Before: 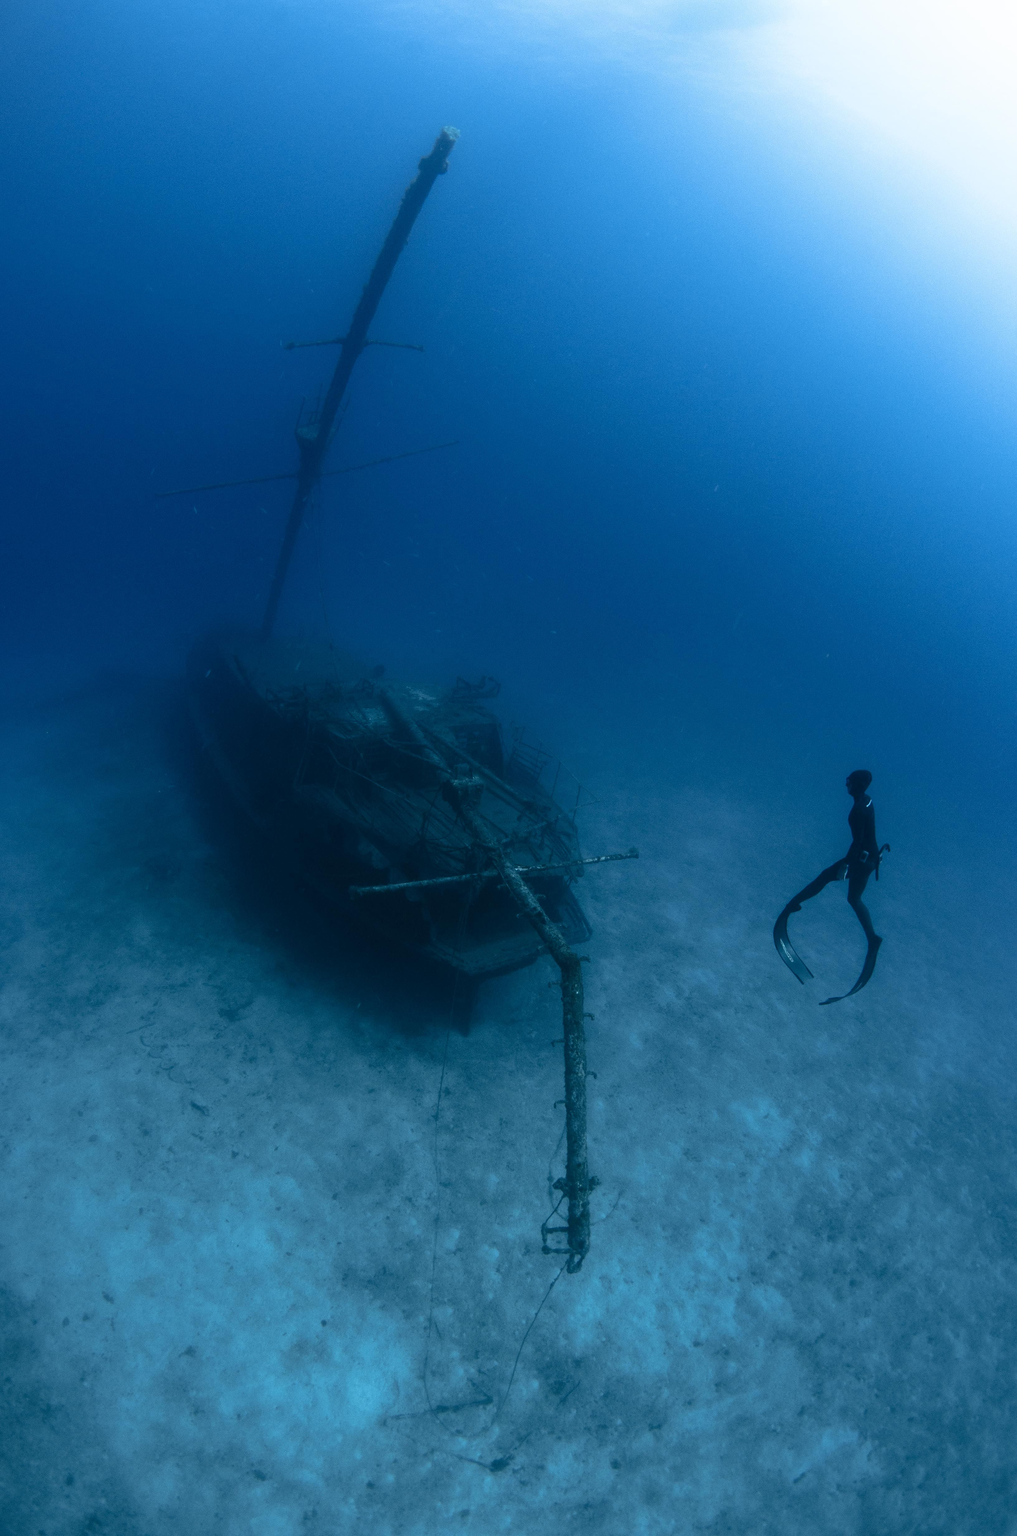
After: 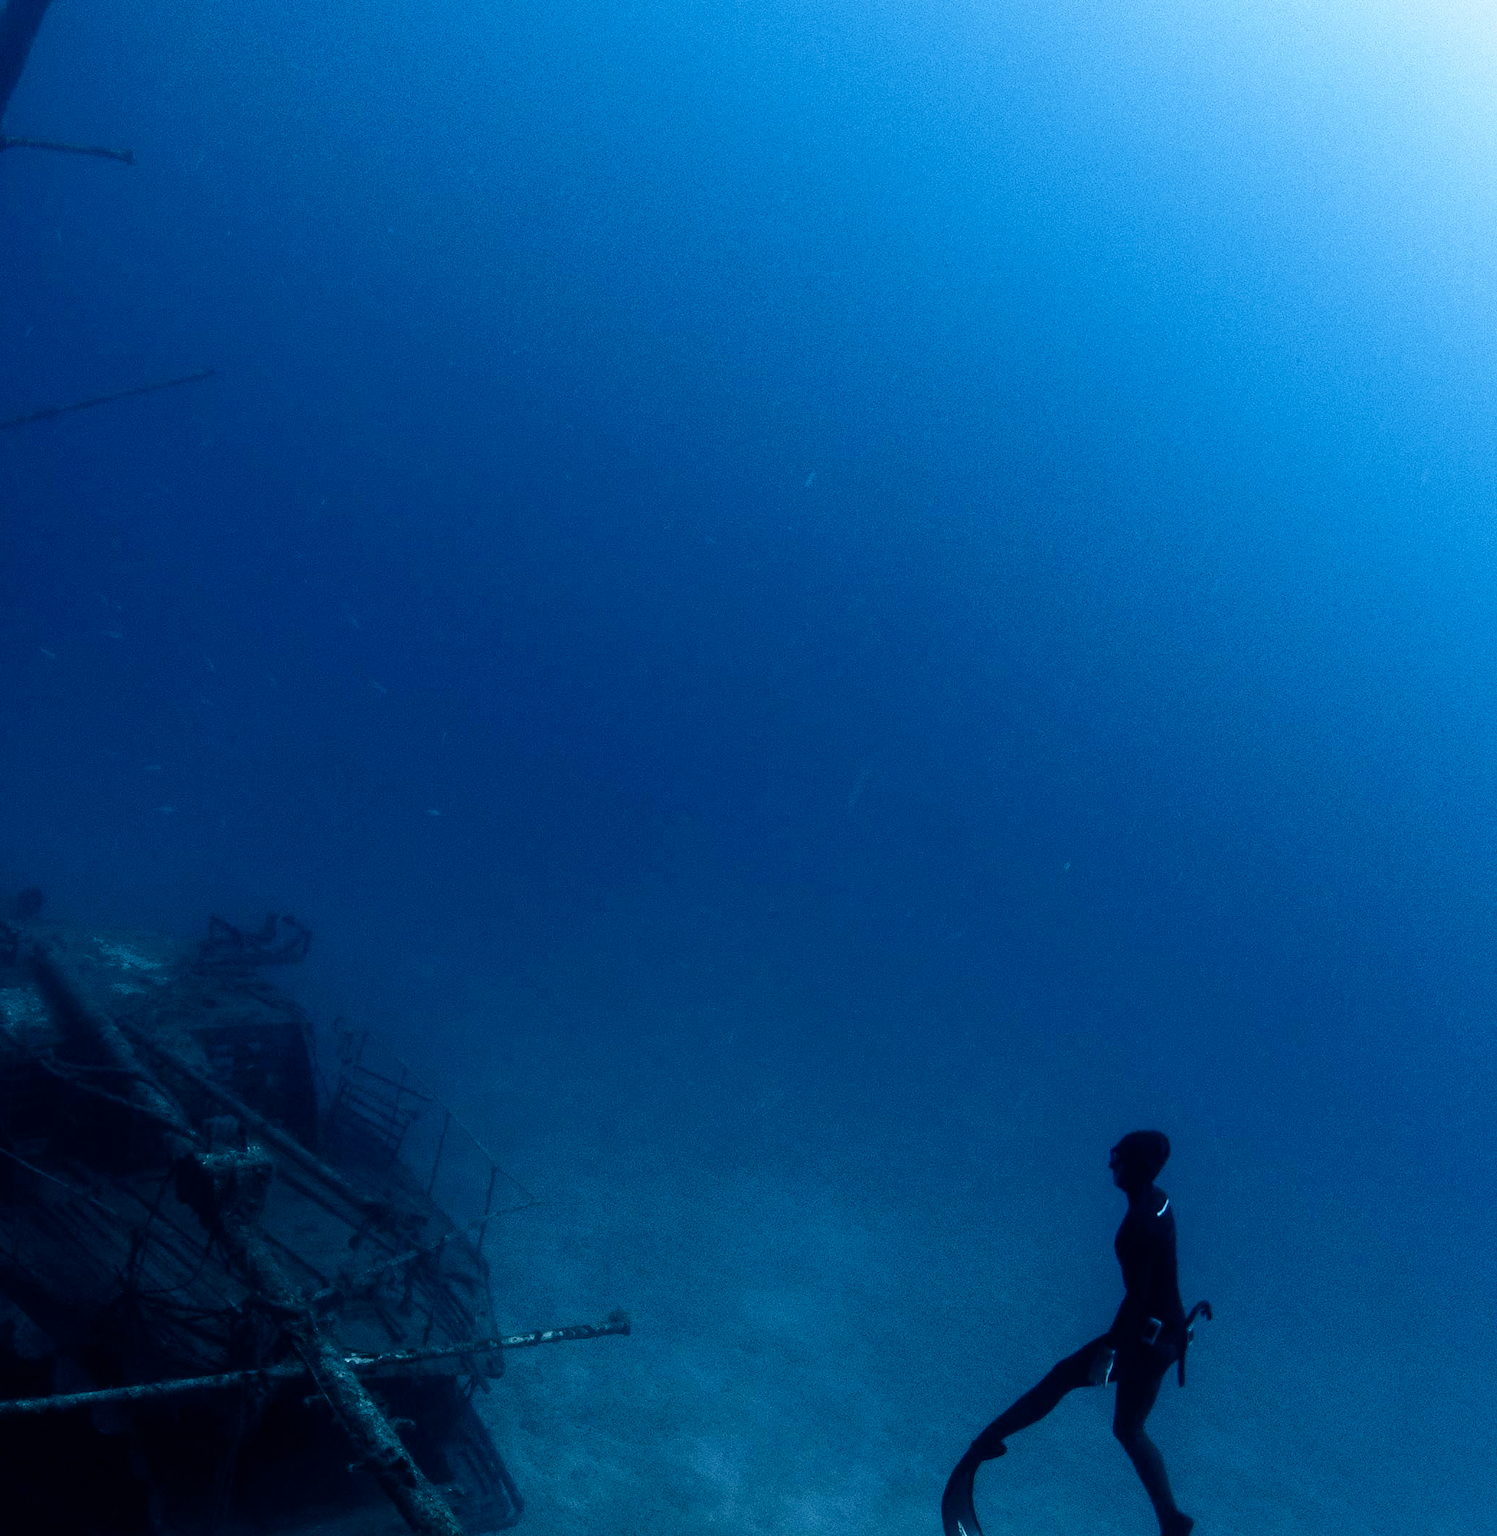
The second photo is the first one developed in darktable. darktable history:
filmic rgb: black relative exposure -8.7 EV, white relative exposure 2.7 EV, threshold 3 EV, target black luminance 0%, hardness 6.25, latitude 75%, contrast 1.325, highlights saturation mix -5%, preserve chrominance no, color science v5 (2021), iterations of high-quality reconstruction 0, enable highlight reconstruction true
crop: left 36.005%, top 18.293%, right 0.31%, bottom 38.444%
